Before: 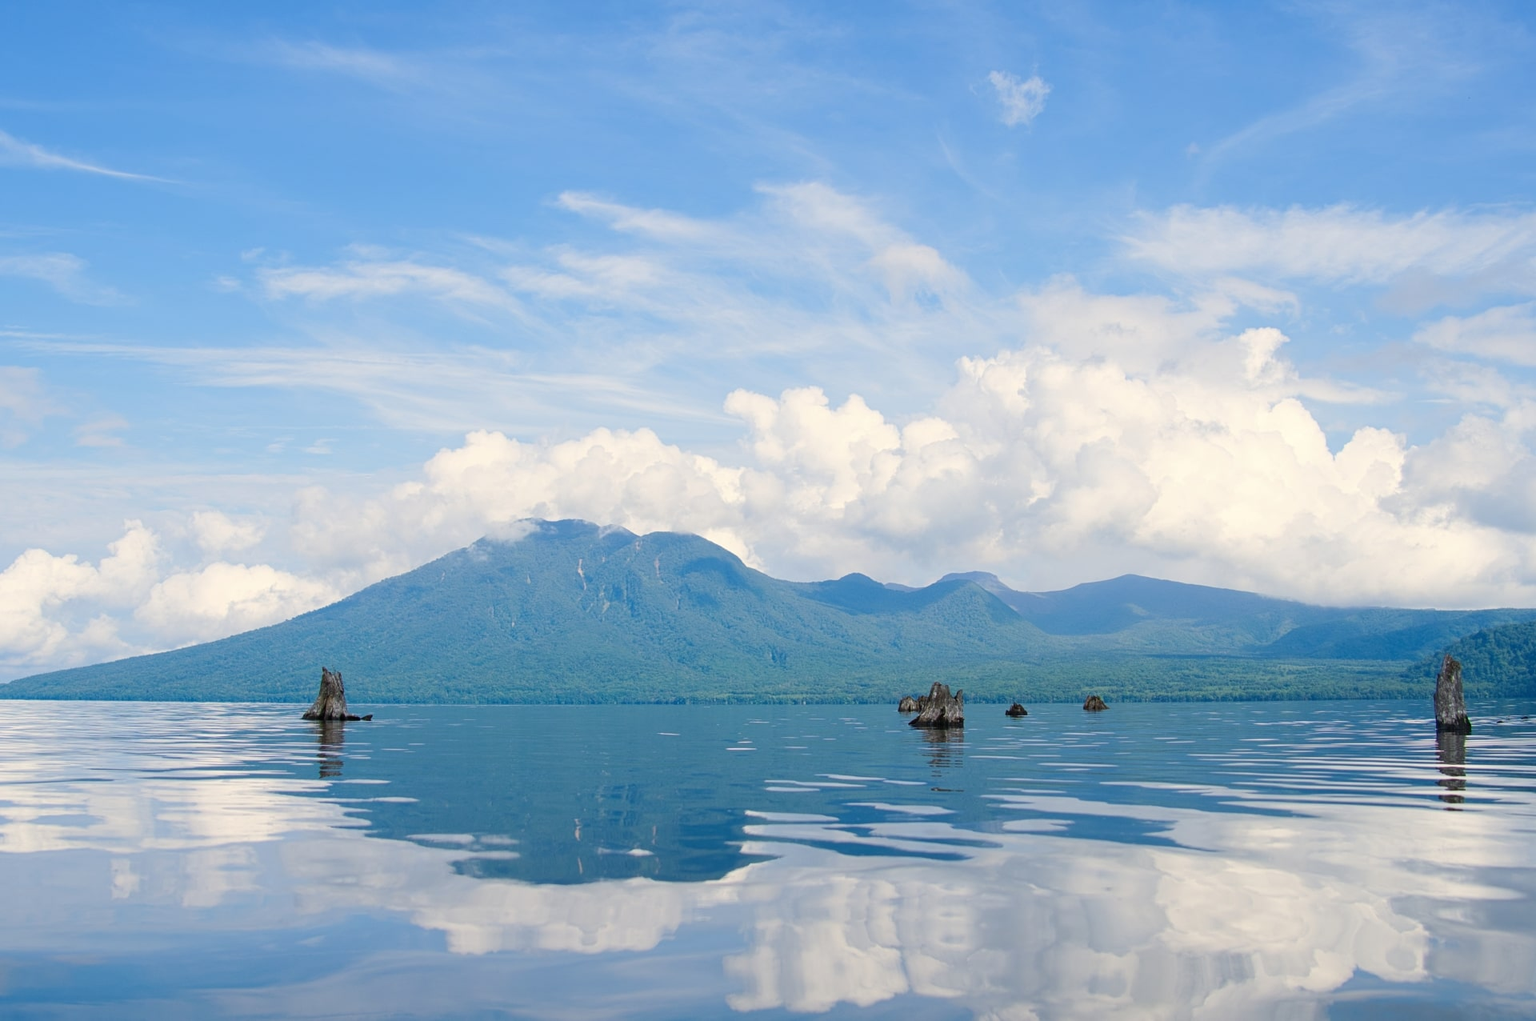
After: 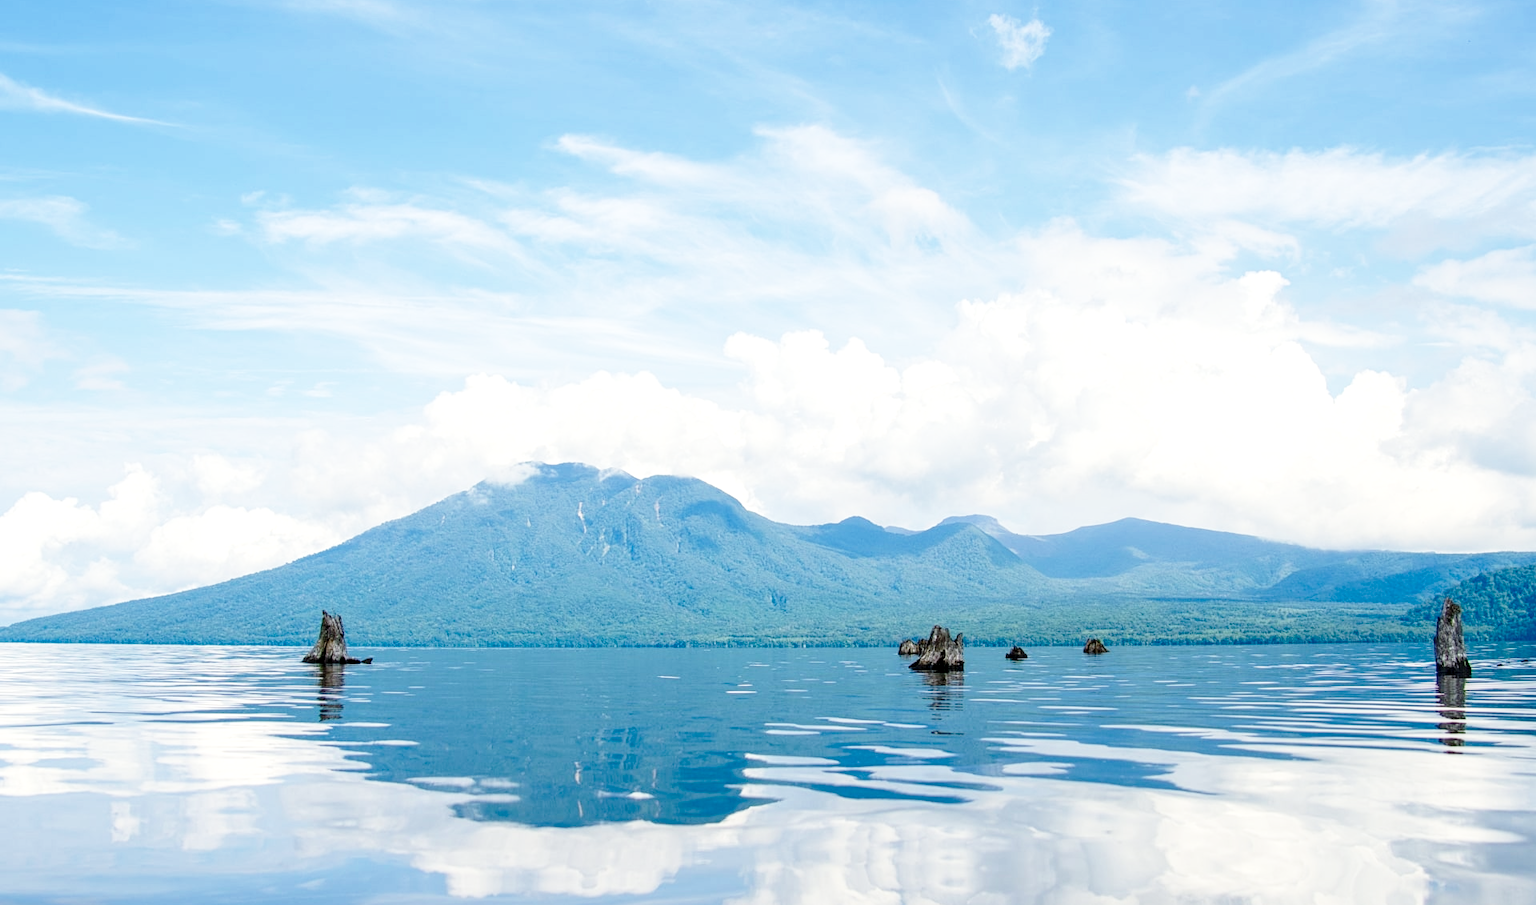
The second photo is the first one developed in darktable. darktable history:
base curve: curves: ch0 [(0, 0) (0.028, 0.03) (0.121, 0.232) (0.46, 0.748) (0.859, 0.968) (1, 1)], preserve colors none
white balance: red 0.978, blue 0.999
crop and rotate: top 5.609%, bottom 5.609%
local contrast: detail 130%
